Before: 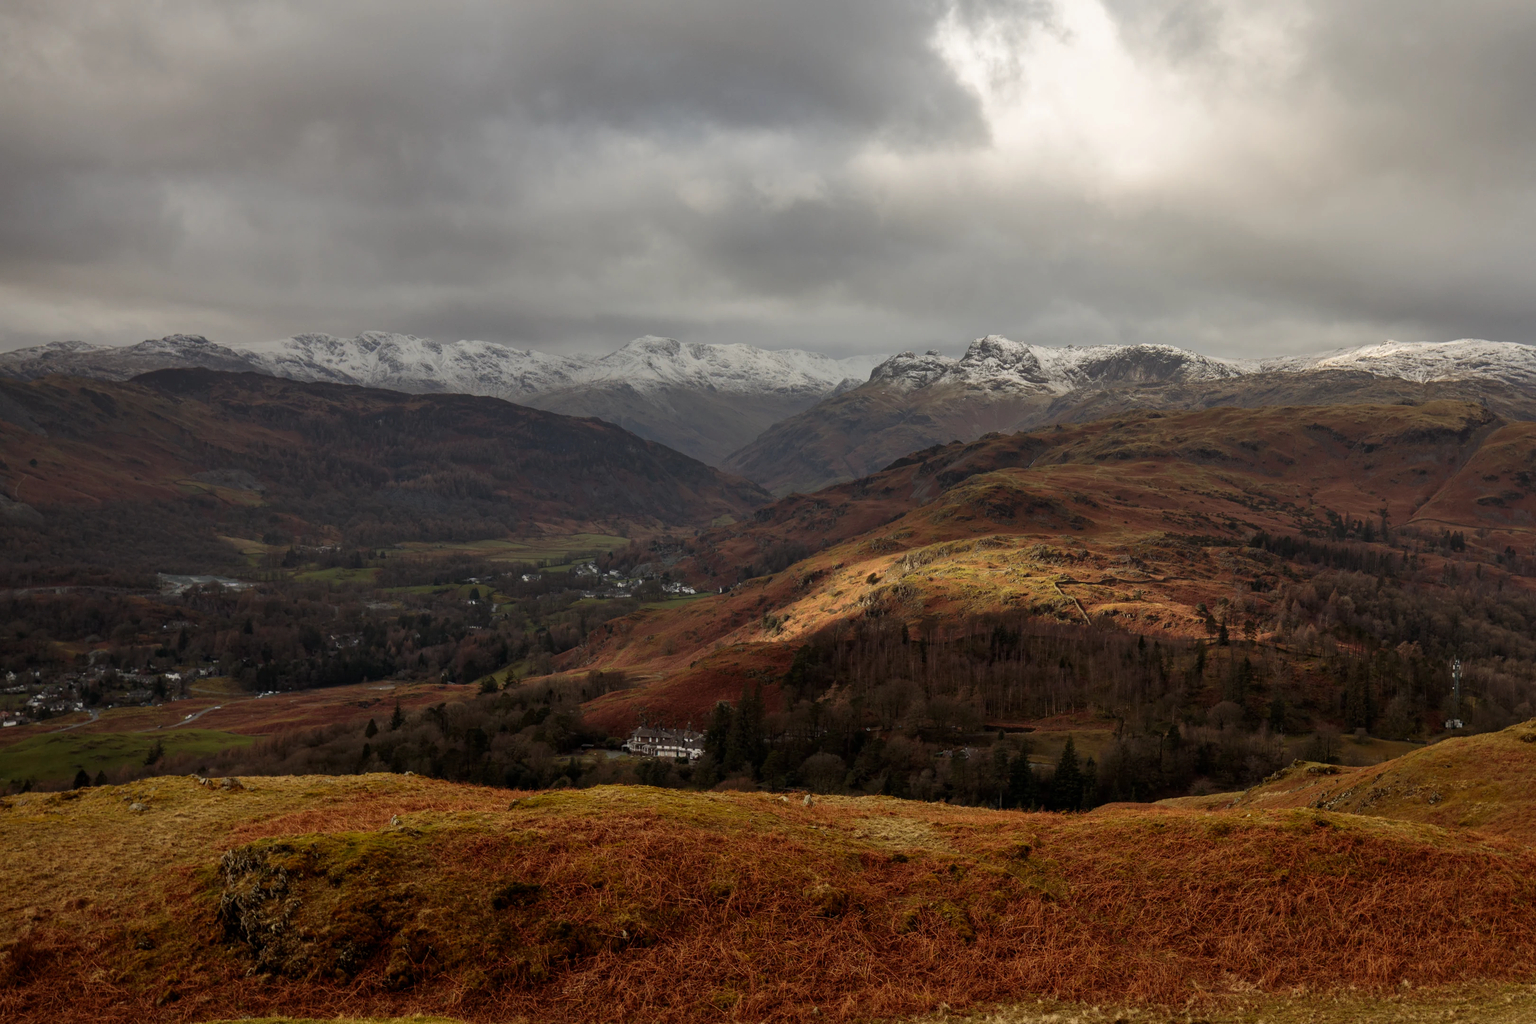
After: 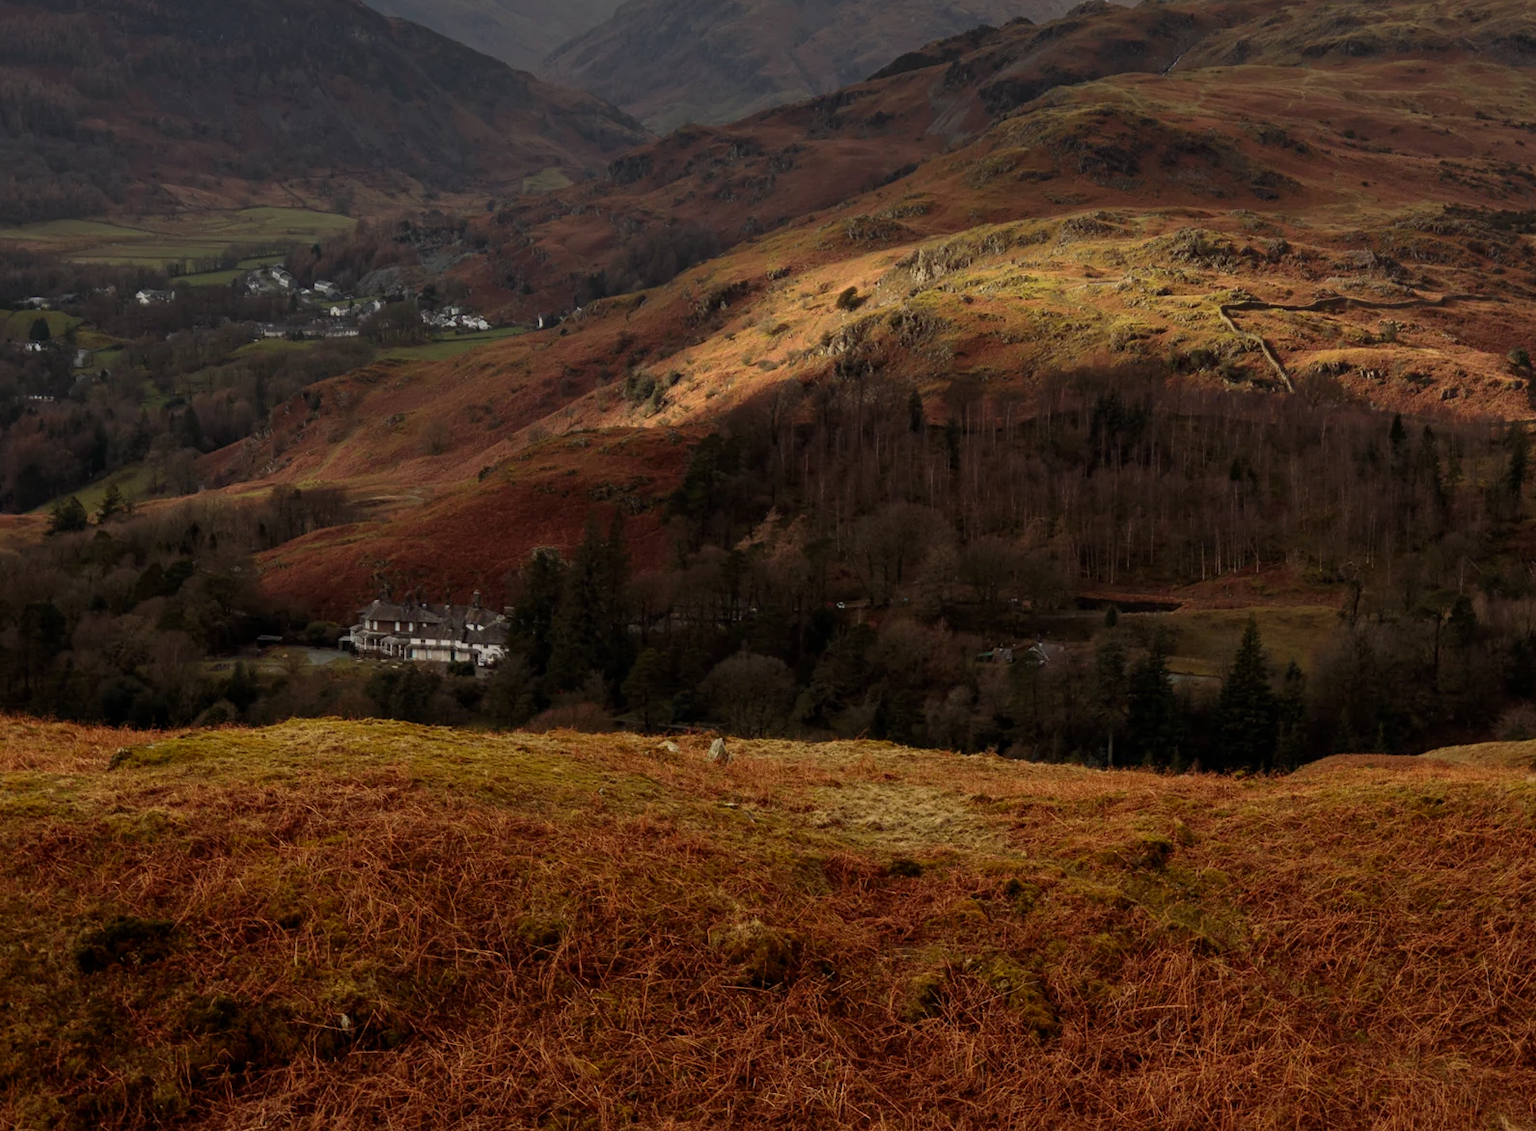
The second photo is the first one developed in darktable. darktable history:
crop: left 29.633%, top 42.194%, right 21.21%, bottom 3.481%
